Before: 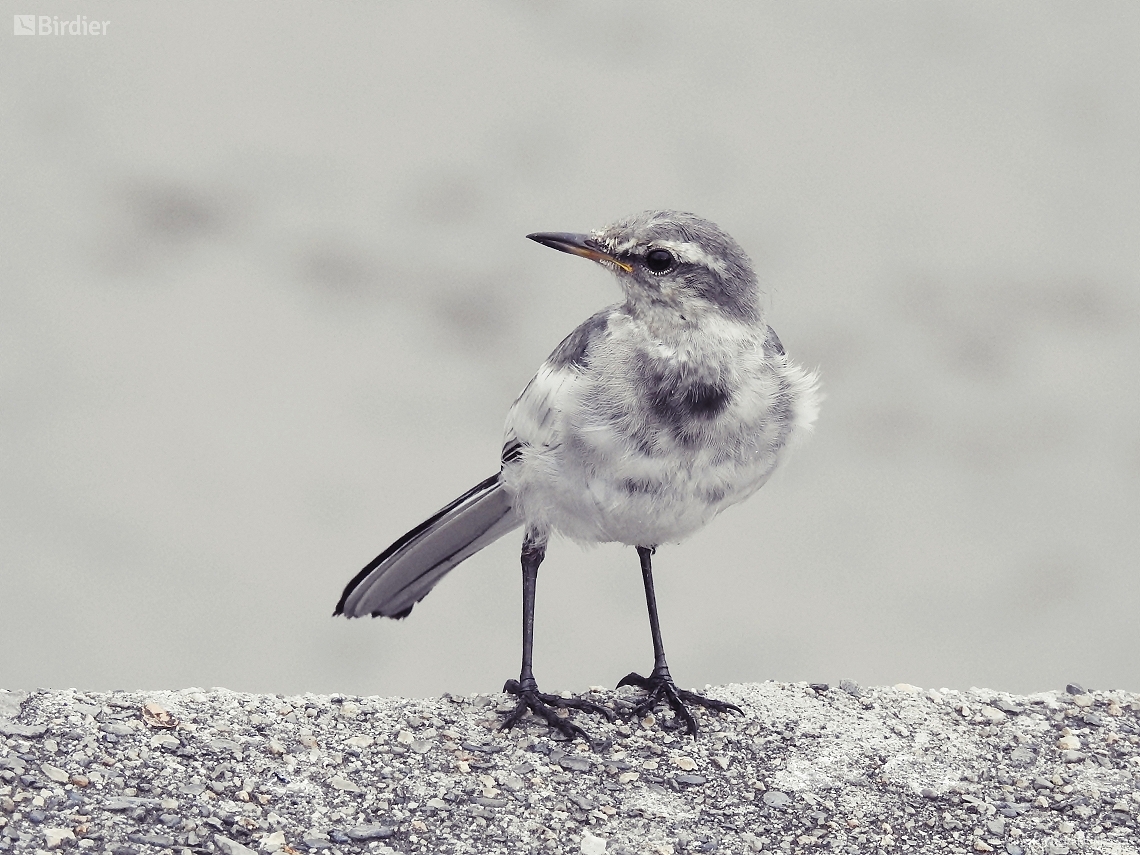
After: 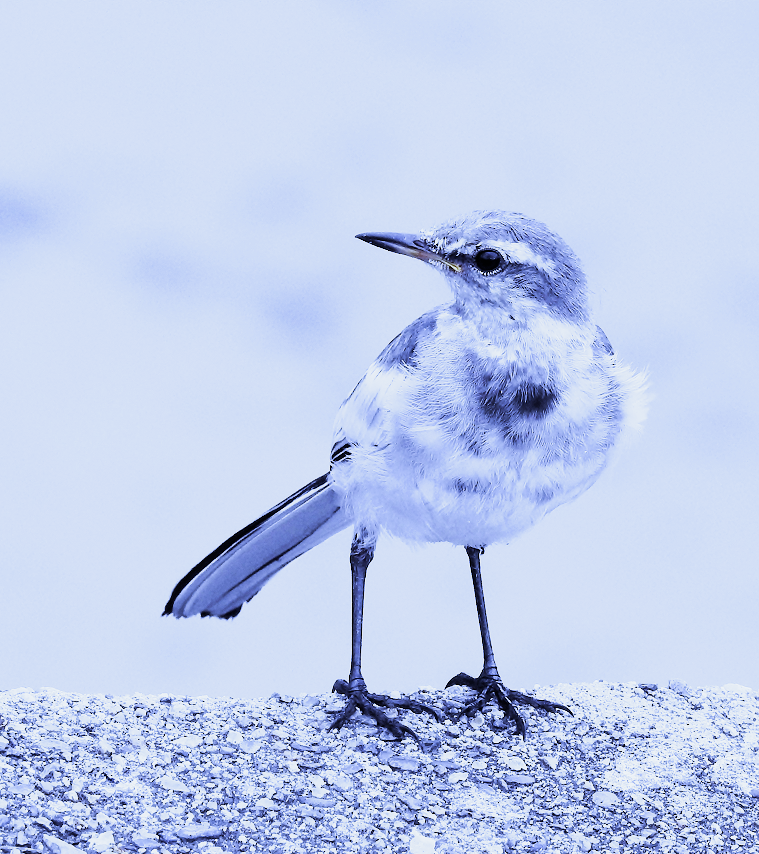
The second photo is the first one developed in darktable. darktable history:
split-toning: shadows › saturation 0.61, highlights › saturation 0.58, balance -28.74, compress 87.36%
white balance: red 0.766, blue 1.537
filmic rgb: black relative exposure -5 EV, hardness 2.88, contrast 1.3, highlights saturation mix -30%
exposure: exposure 0.766 EV, compensate highlight preservation false
crop and rotate: left 15.055%, right 18.278%
